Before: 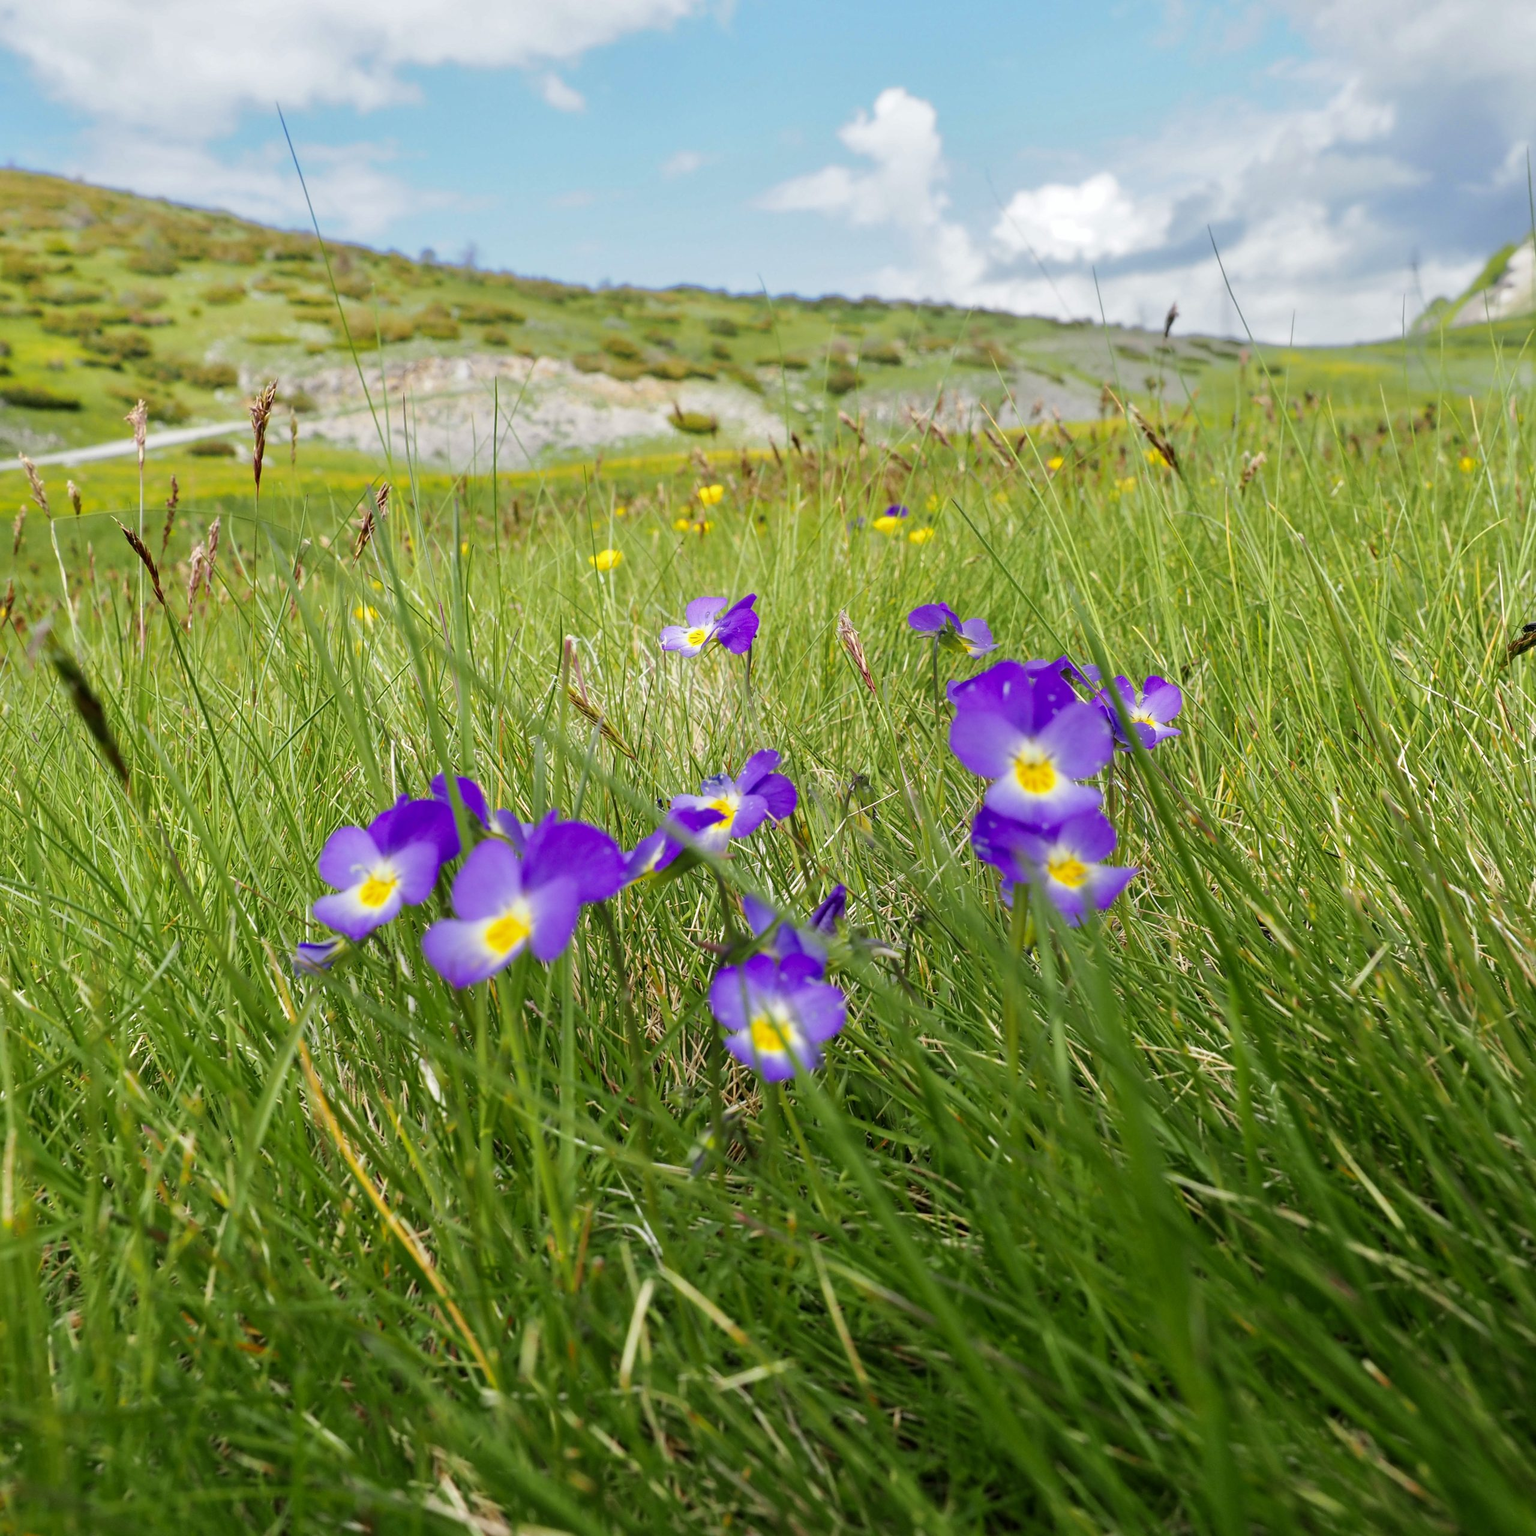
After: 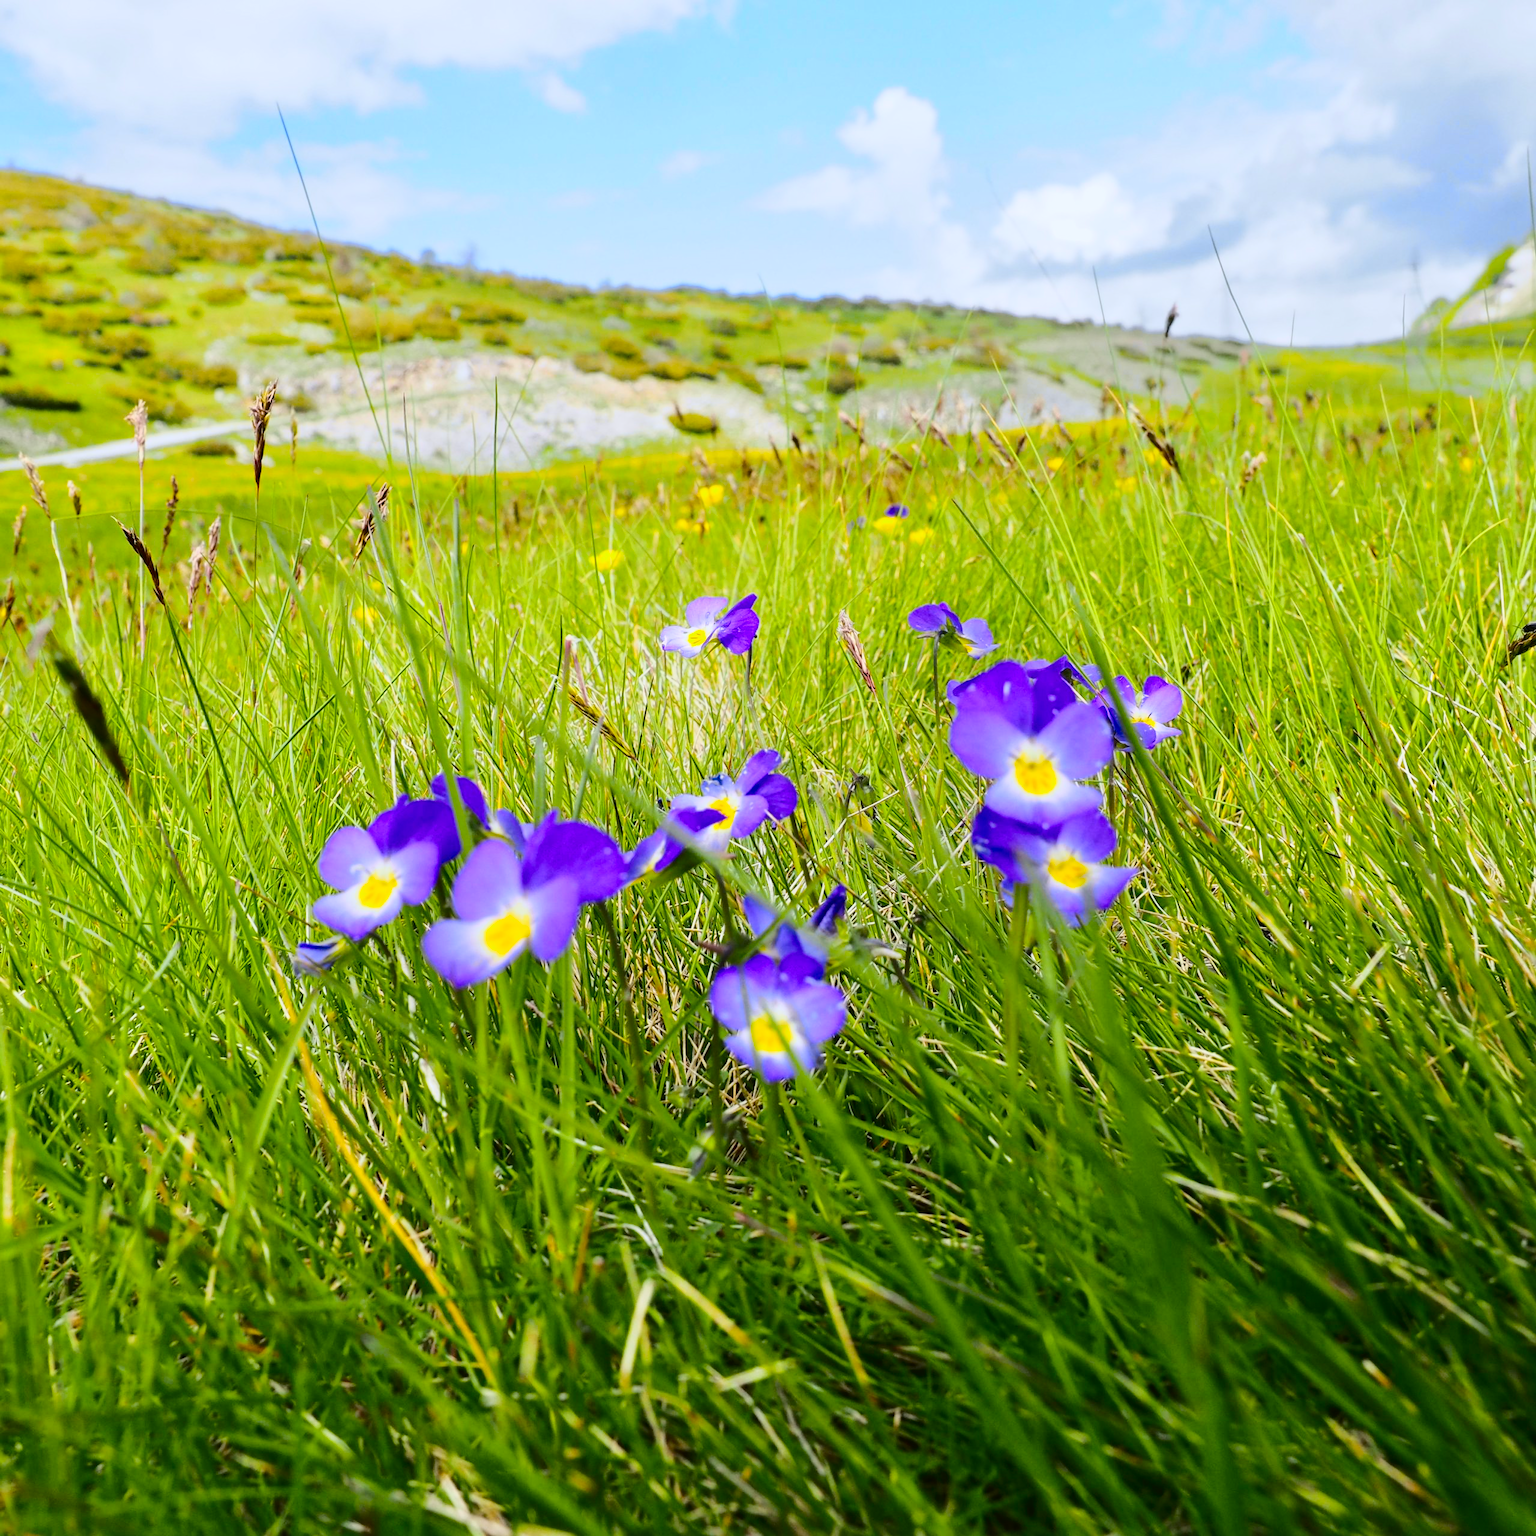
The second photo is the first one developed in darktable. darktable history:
tone curve: curves: ch0 [(0.003, 0.023) (0.071, 0.052) (0.236, 0.197) (0.466, 0.557) (0.644, 0.748) (0.803, 0.88) (0.994, 0.968)]; ch1 [(0, 0) (0.262, 0.227) (0.417, 0.386) (0.469, 0.467) (0.502, 0.498) (0.528, 0.53) (0.573, 0.57) (0.605, 0.621) (0.644, 0.671) (0.686, 0.728) (0.994, 0.987)]; ch2 [(0, 0) (0.262, 0.188) (0.385, 0.353) (0.427, 0.424) (0.495, 0.493) (0.515, 0.534) (0.547, 0.556) (0.589, 0.613) (0.644, 0.748) (1, 1)], color space Lab, independent channels, preserve colors none
white balance: red 0.984, blue 1.059
color balance rgb: on, module defaults
